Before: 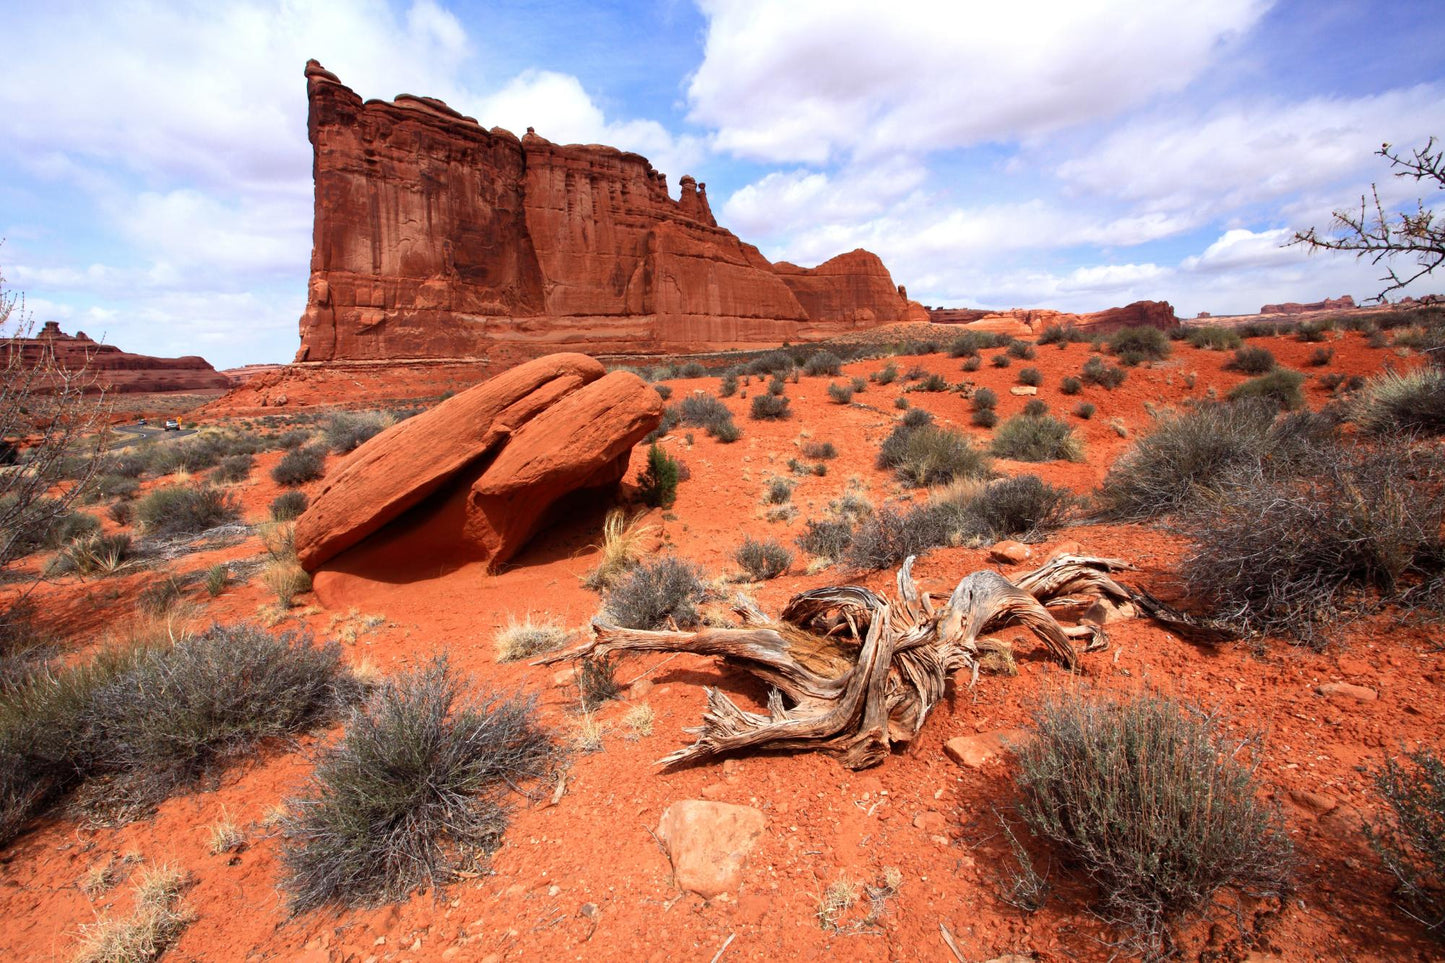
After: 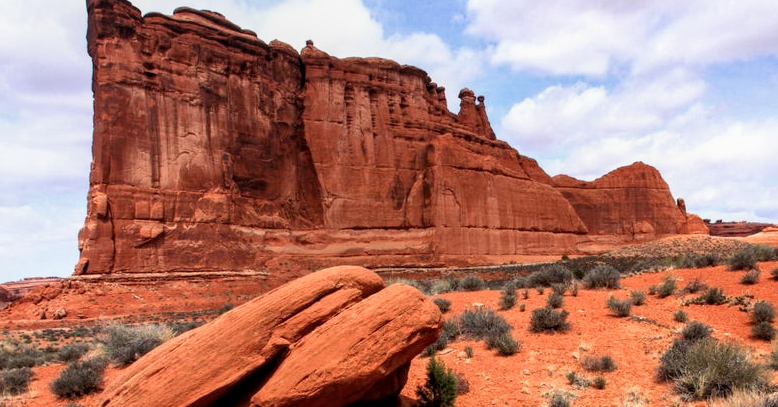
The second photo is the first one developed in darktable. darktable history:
filmic rgb: black relative exposure -12.8 EV, white relative exposure 2.8 EV, threshold 3 EV, target black luminance 0%, hardness 8.54, latitude 70.41%, contrast 1.133, shadows ↔ highlights balance -0.395%, color science v4 (2020), enable highlight reconstruction true
crop: left 15.306%, top 9.065%, right 30.789%, bottom 48.638%
local contrast: on, module defaults
